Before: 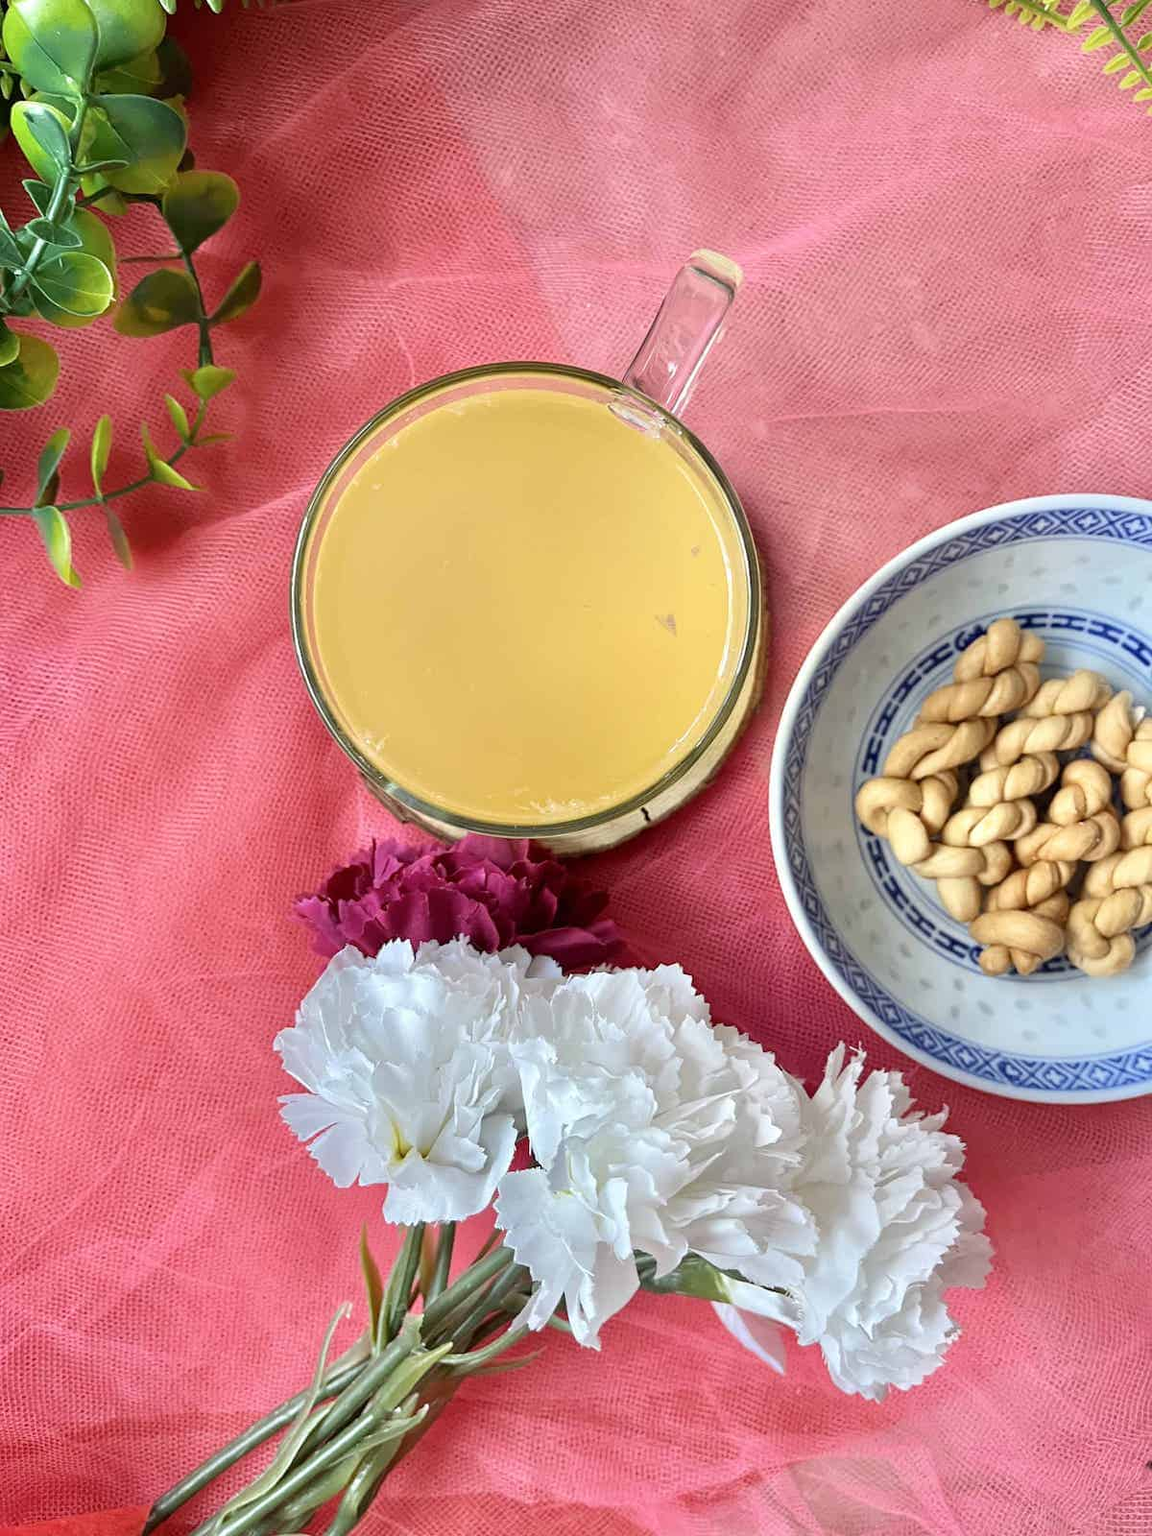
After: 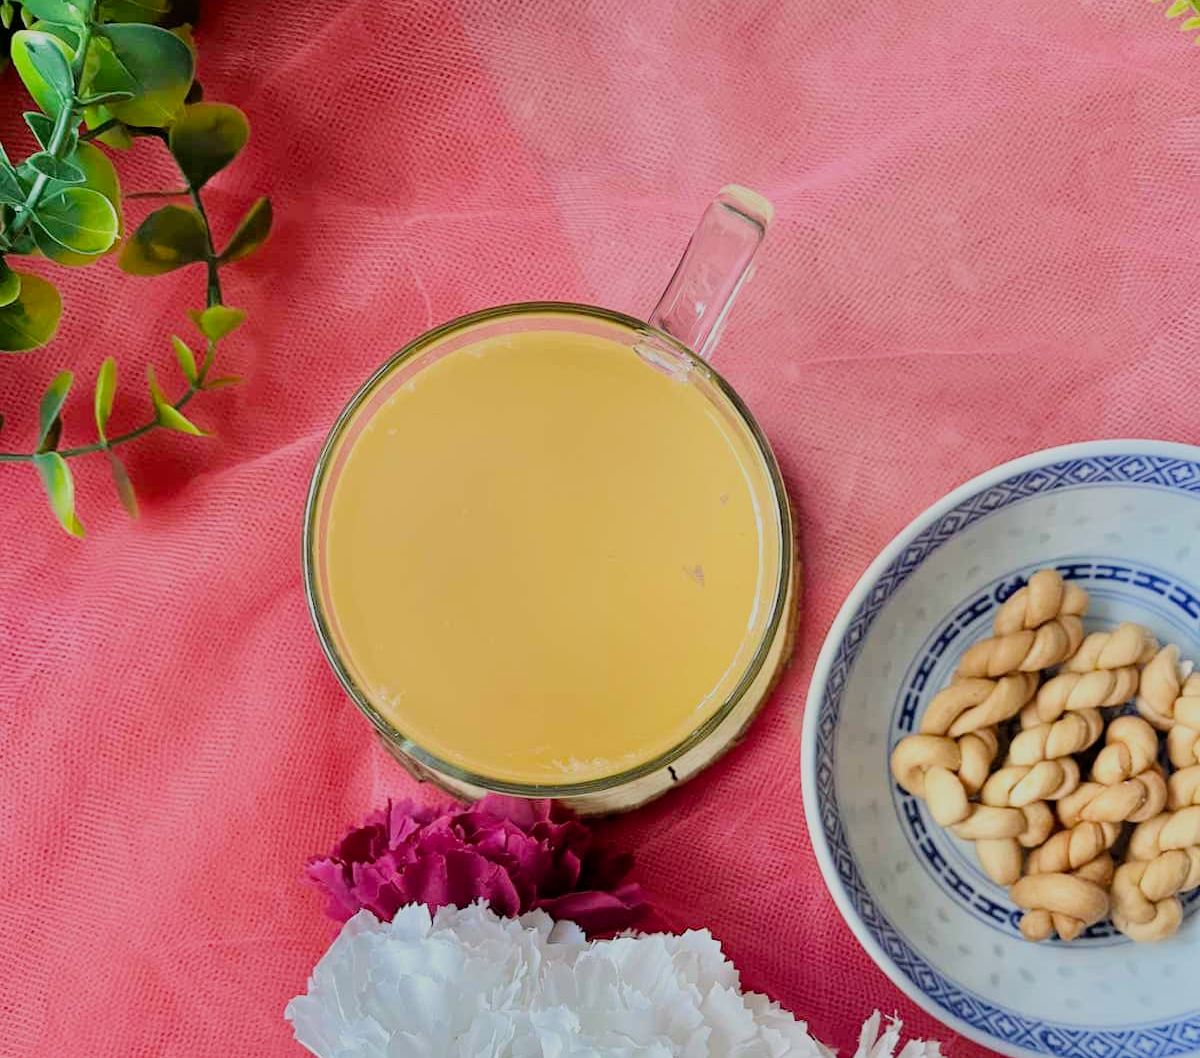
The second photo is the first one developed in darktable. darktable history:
filmic rgb: black relative exposure -7.37 EV, white relative exposure 5.08 EV, hardness 3.21
crop and rotate: top 4.747%, bottom 29.112%
